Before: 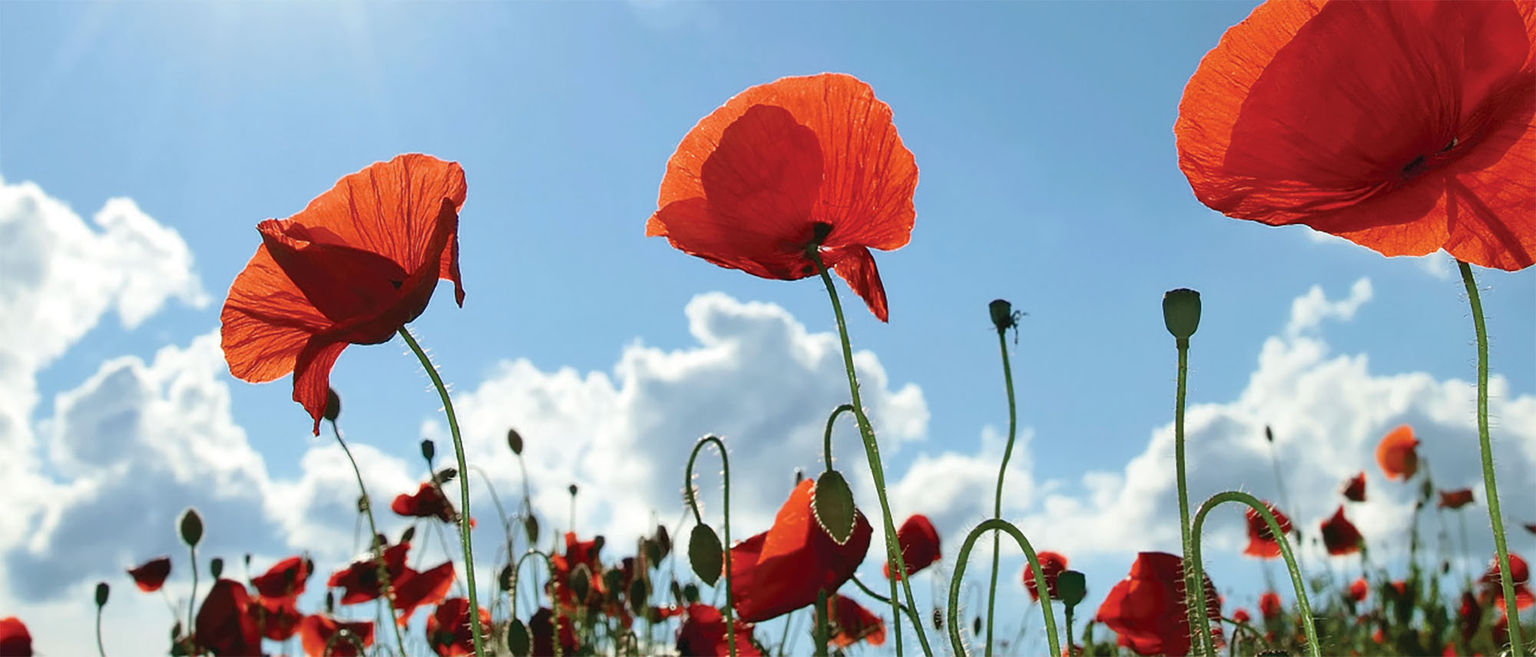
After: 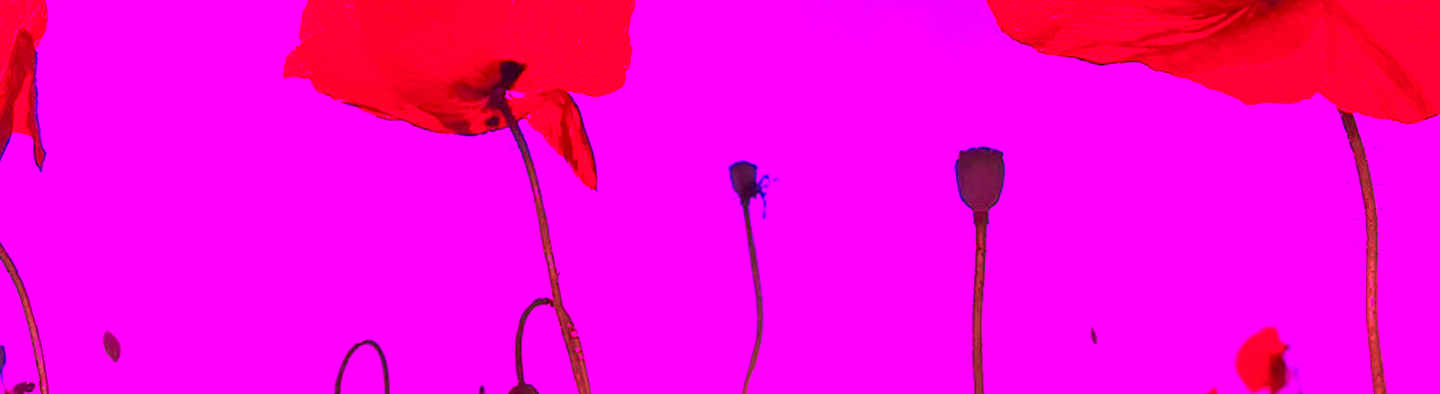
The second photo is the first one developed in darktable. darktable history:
color calibration: illuminant custom, x 0.262, y 0.52, temperature 7014.42 K
crop and rotate: left 27.956%, top 26.976%, bottom 26.92%
tone equalizer: edges refinement/feathering 500, mask exposure compensation -1.25 EV, preserve details no
local contrast: highlights 3%, shadows 2%, detail 133%
color correction: highlights a* 1.64, highlights b* -1.82, saturation 2.42
